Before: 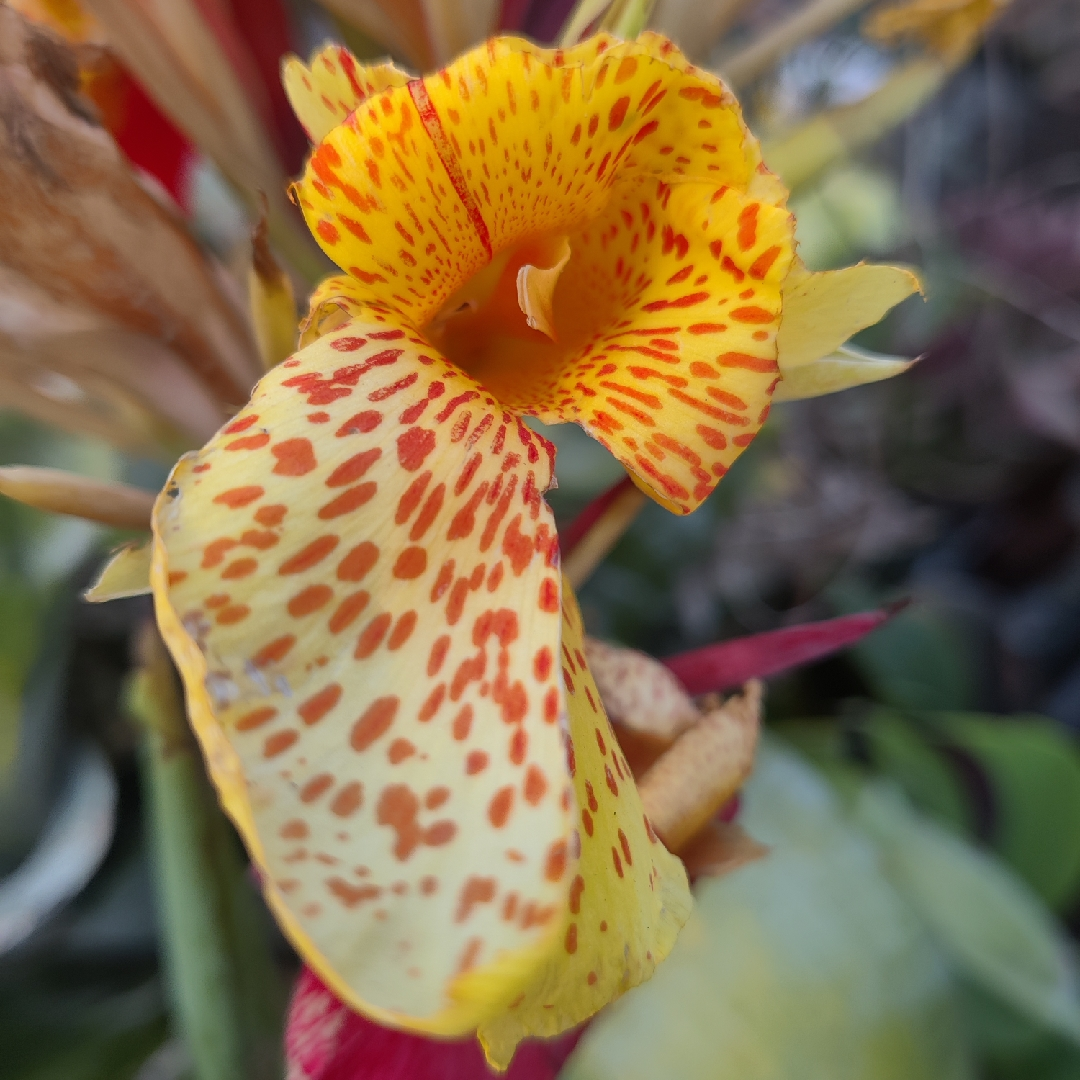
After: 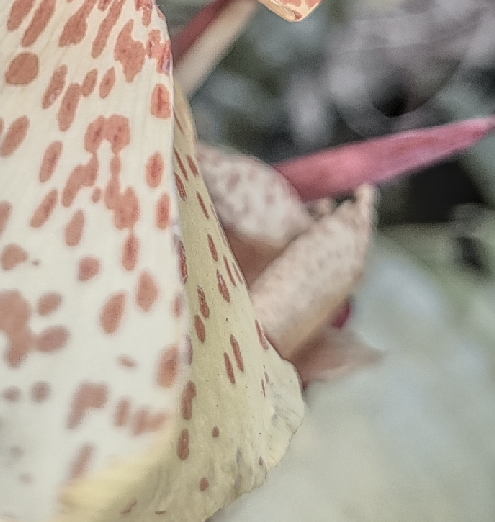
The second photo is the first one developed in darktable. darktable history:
tone equalizer: -7 EV 0.15 EV, -6 EV 0.6 EV, -5 EV 1.15 EV, -4 EV 1.33 EV, -3 EV 1.15 EV, -2 EV 0.6 EV, -1 EV 0.15 EV, mask exposure compensation -0.5 EV
crop: left 35.976%, top 45.819%, right 18.162%, bottom 5.807%
color correction: saturation 0.5
sharpen: on, module defaults
tone curve: curves: ch0 [(0, 0) (0.058, 0.027) (0.214, 0.183) (0.295, 0.288) (0.48, 0.541) (0.658, 0.703) (0.741, 0.775) (0.844, 0.866) (0.986, 0.957)]; ch1 [(0, 0) (0.172, 0.123) (0.312, 0.296) (0.437, 0.429) (0.471, 0.469) (0.502, 0.5) (0.513, 0.515) (0.572, 0.603) (0.617, 0.653) (0.68, 0.724) (0.889, 0.924) (1, 1)]; ch2 [(0, 0) (0.411, 0.424) (0.489, 0.49) (0.502, 0.5) (0.512, 0.524) (0.549, 0.578) (0.604, 0.628) (0.709, 0.748) (1, 1)], color space Lab, independent channels, preserve colors none
local contrast: highlights 20%, shadows 30%, detail 200%, midtone range 0.2
color zones: curves: ch0 [(0, 0.559) (0.153, 0.551) (0.229, 0.5) (0.429, 0.5) (0.571, 0.5) (0.714, 0.5) (0.857, 0.5) (1, 0.559)]; ch1 [(0, 0.417) (0.112, 0.336) (0.213, 0.26) (0.429, 0.34) (0.571, 0.35) (0.683, 0.331) (0.857, 0.344) (1, 0.417)]
